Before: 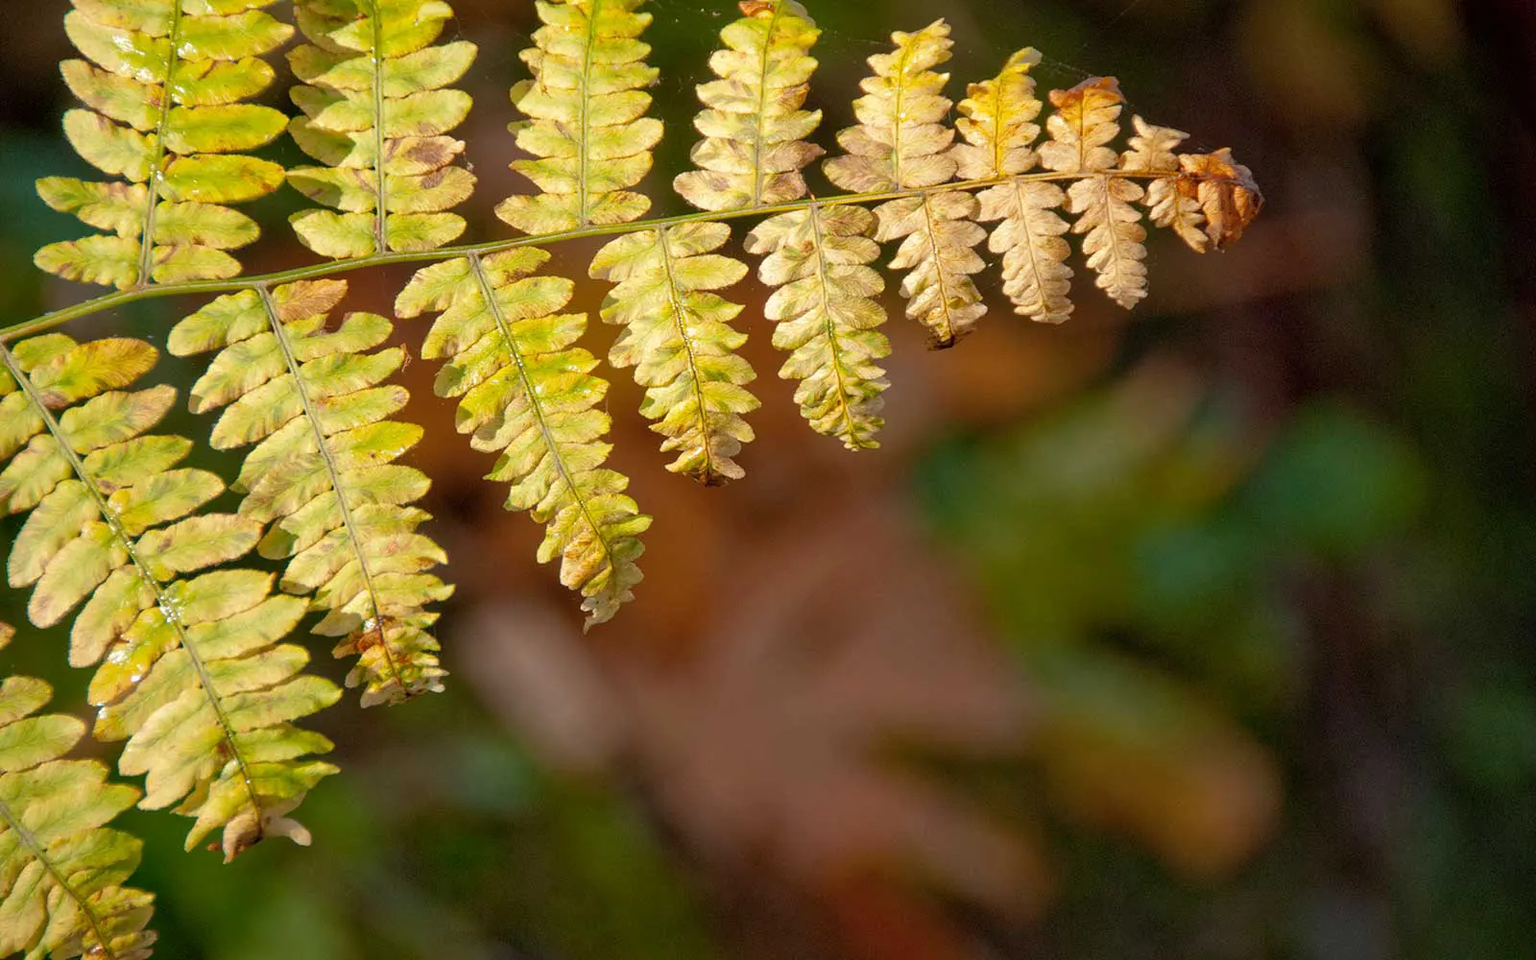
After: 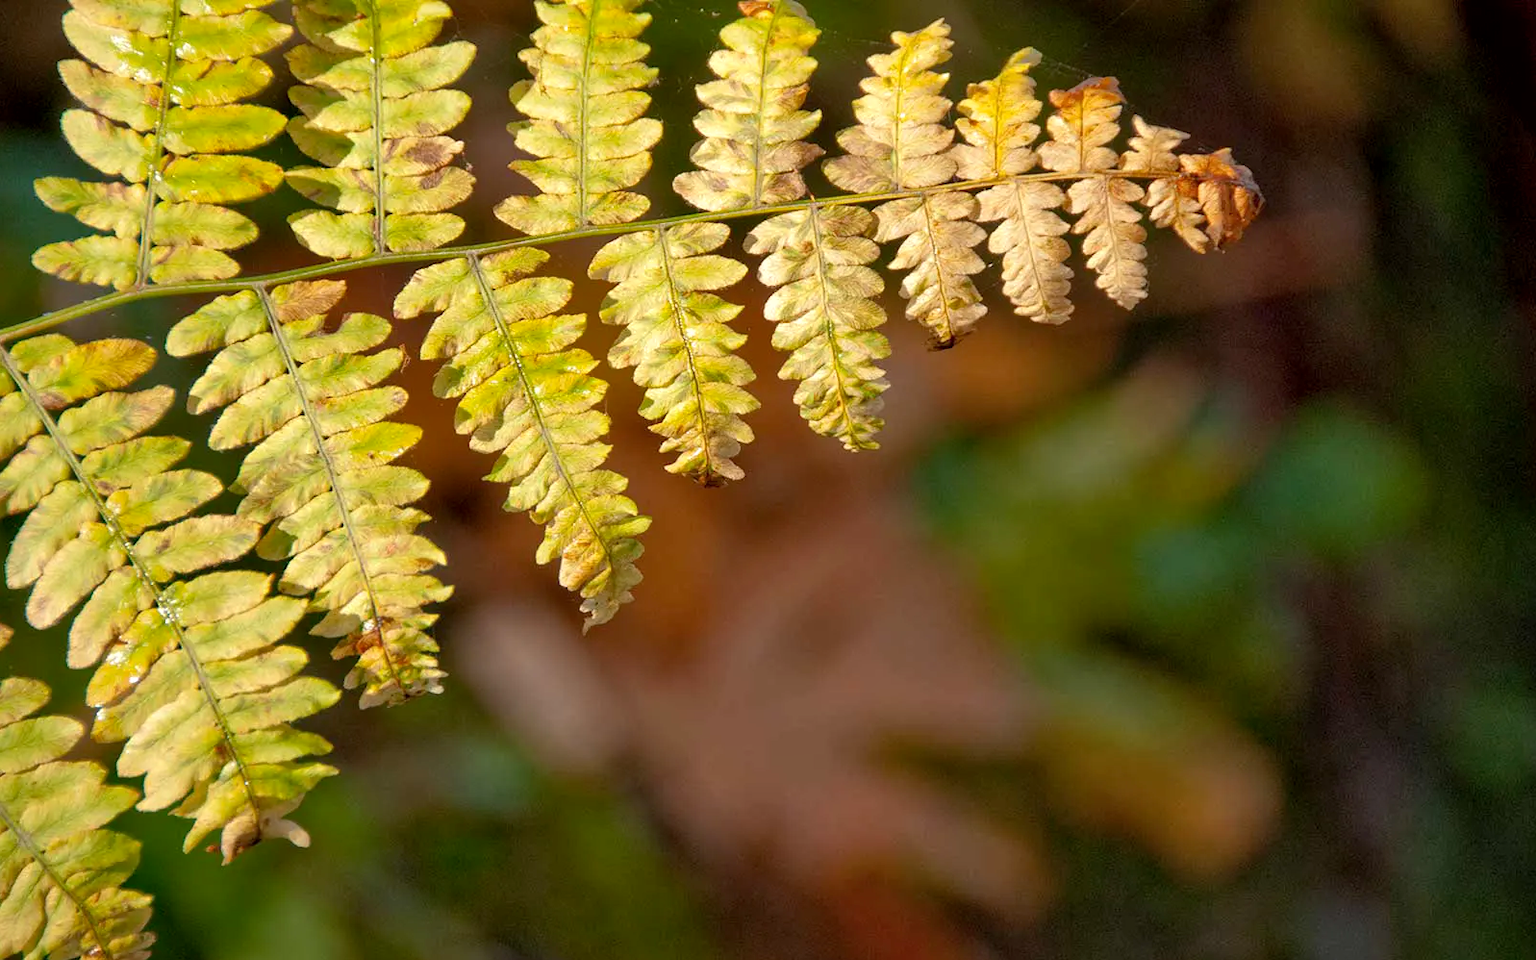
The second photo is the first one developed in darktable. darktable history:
crop and rotate: left 0.126%
exposure: black level correction 0.002, exposure 0.15 EV, compensate highlight preservation false
shadows and highlights: radius 108.52, shadows 23.73, highlights -59.32, low approximation 0.01, soften with gaussian
